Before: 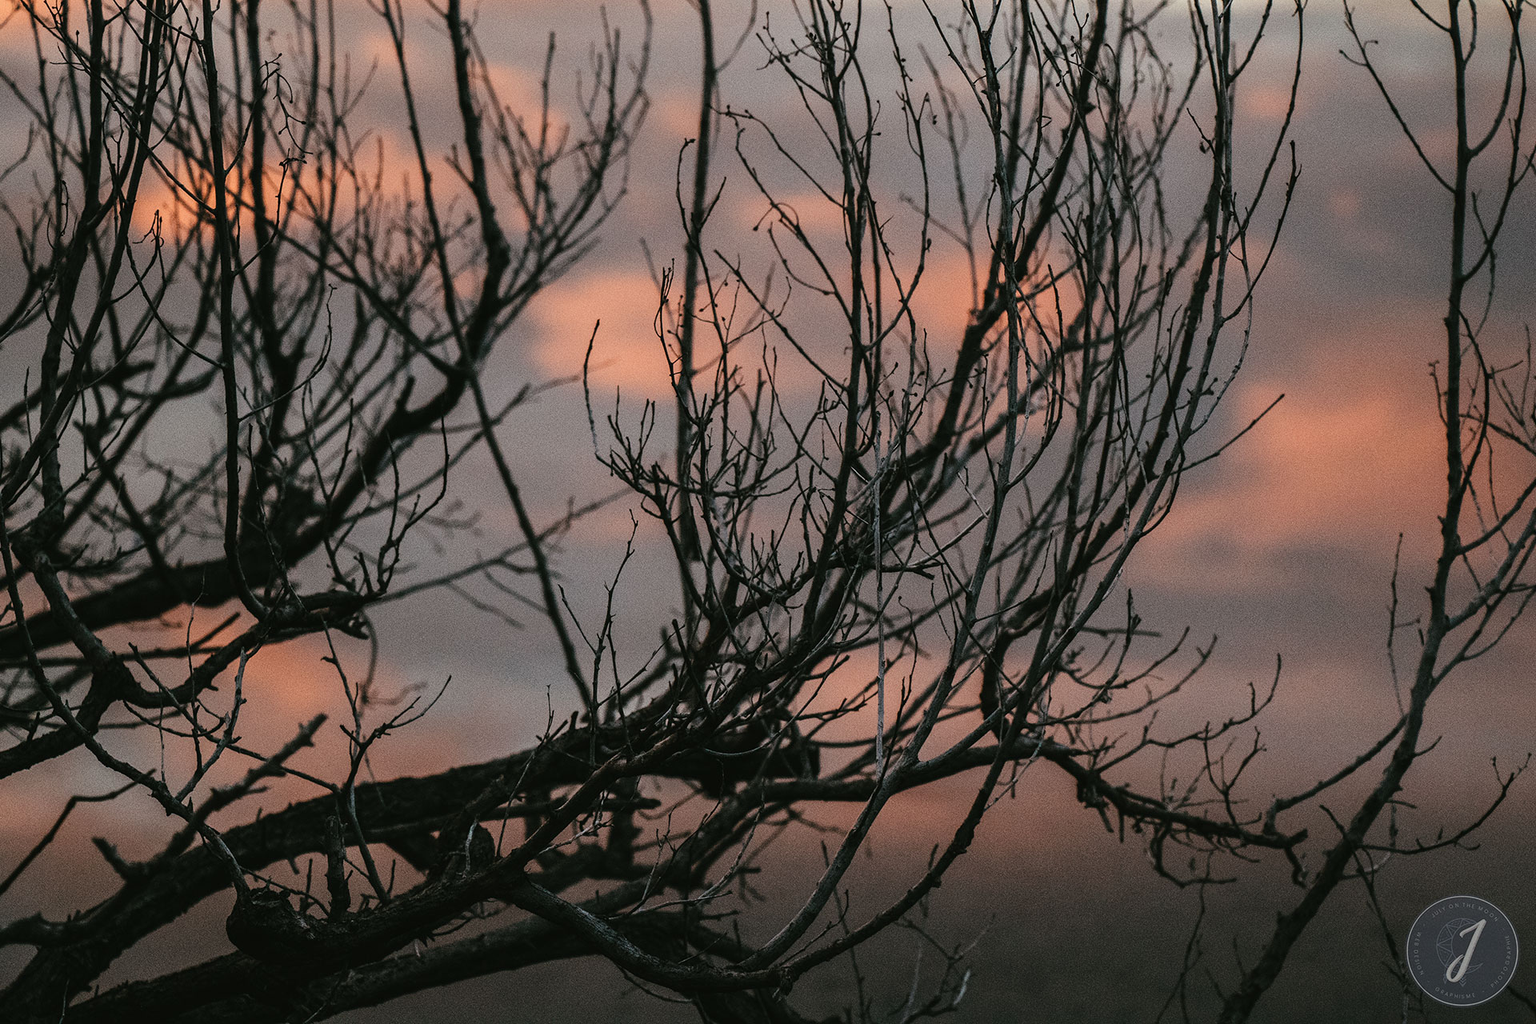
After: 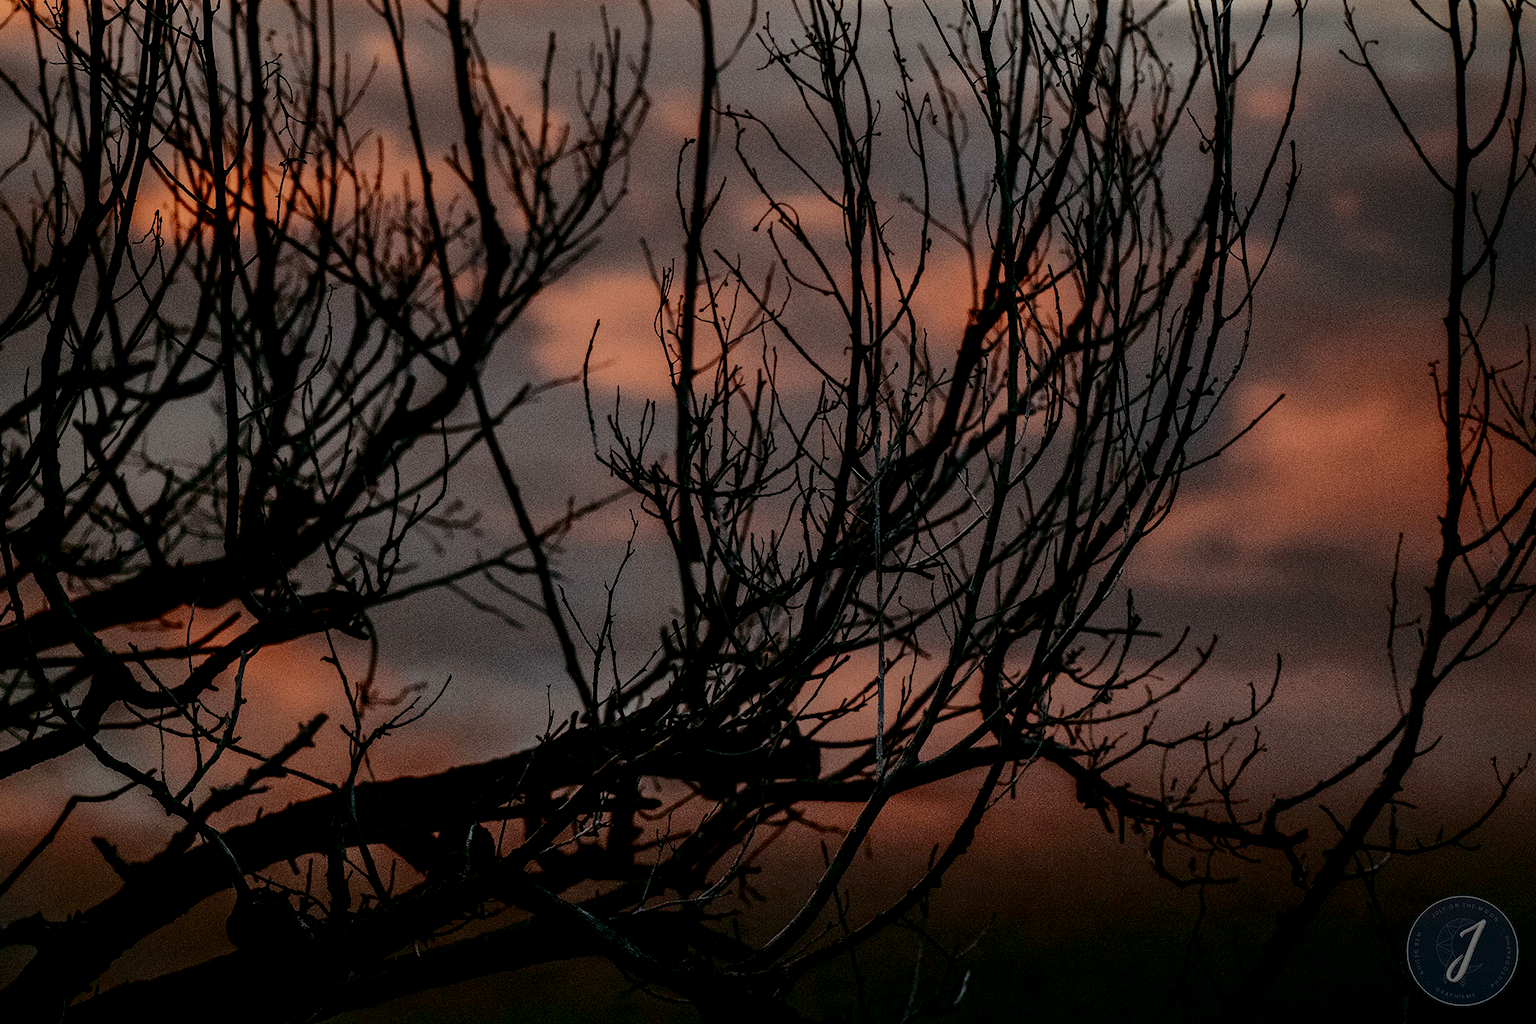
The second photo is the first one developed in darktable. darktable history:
shadows and highlights: shadows 39.81, highlights -59.88
contrast brightness saturation: contrast 0.244, brightness -0.238, saturation 0.149
local contrast: highlights 102%, shadows 100%, detail 120%, midtone range 0.2
exposure: black level correction 0.011, exposure -0.485 EV, compensate exposure bias true, compensate highlight preservation false
